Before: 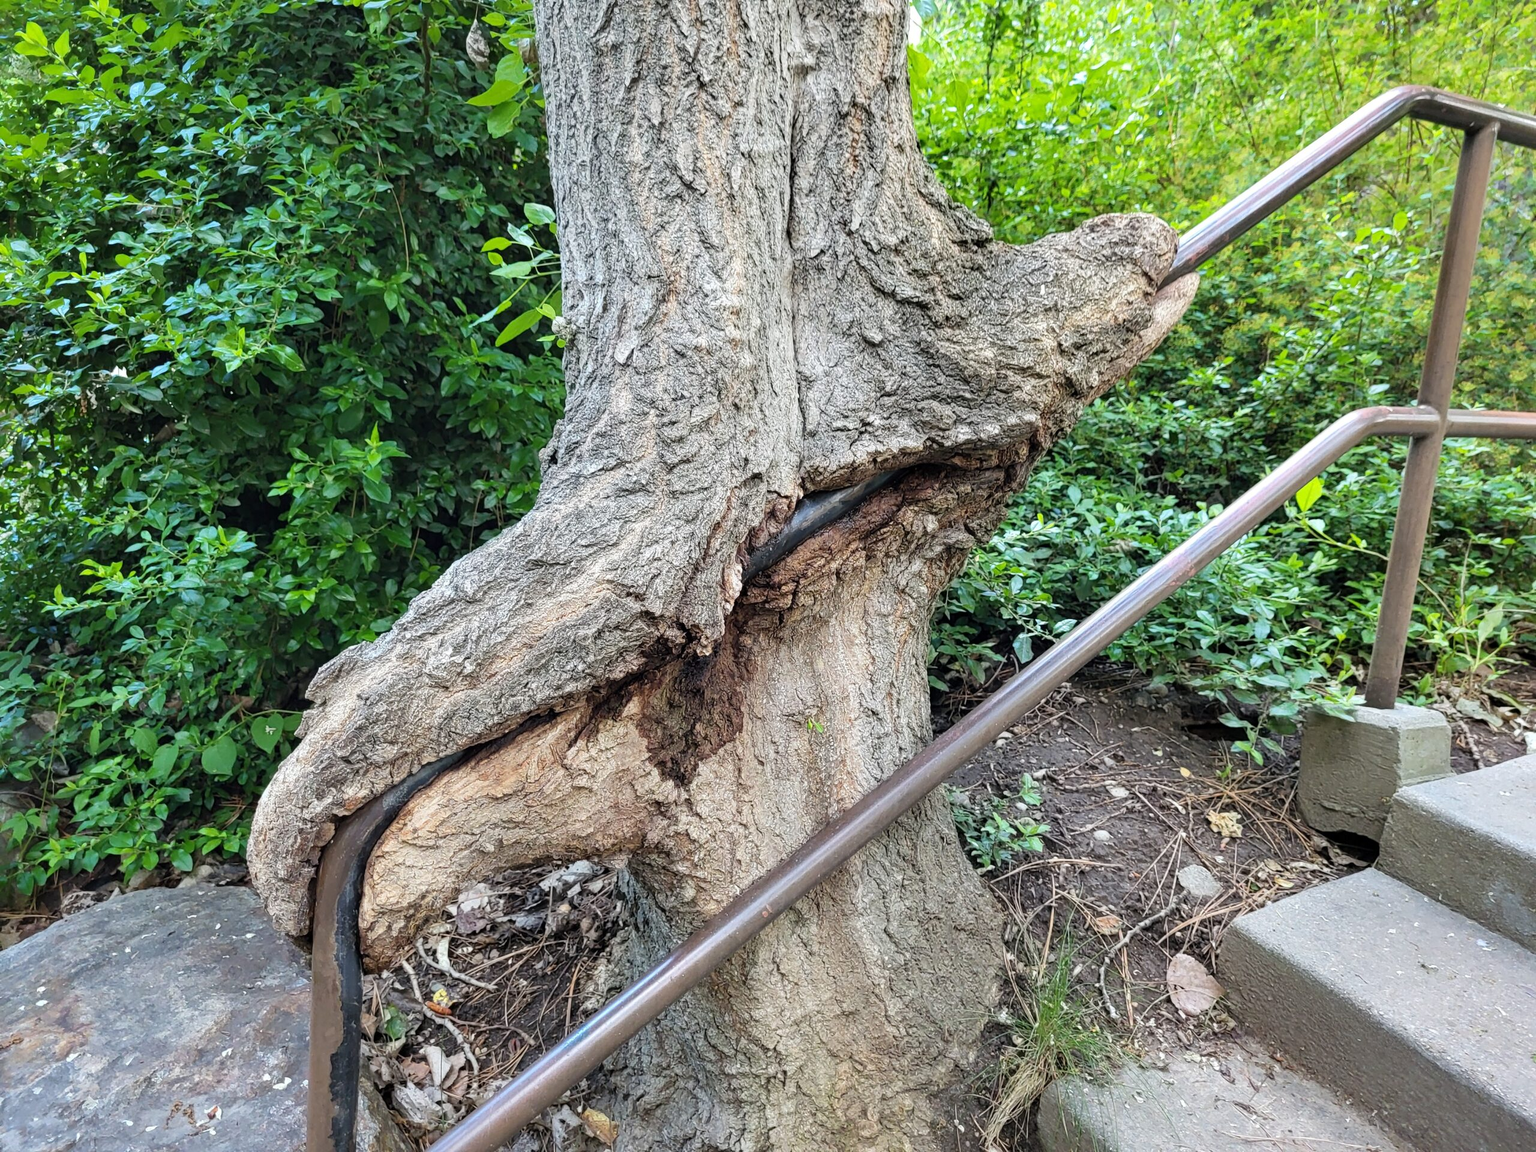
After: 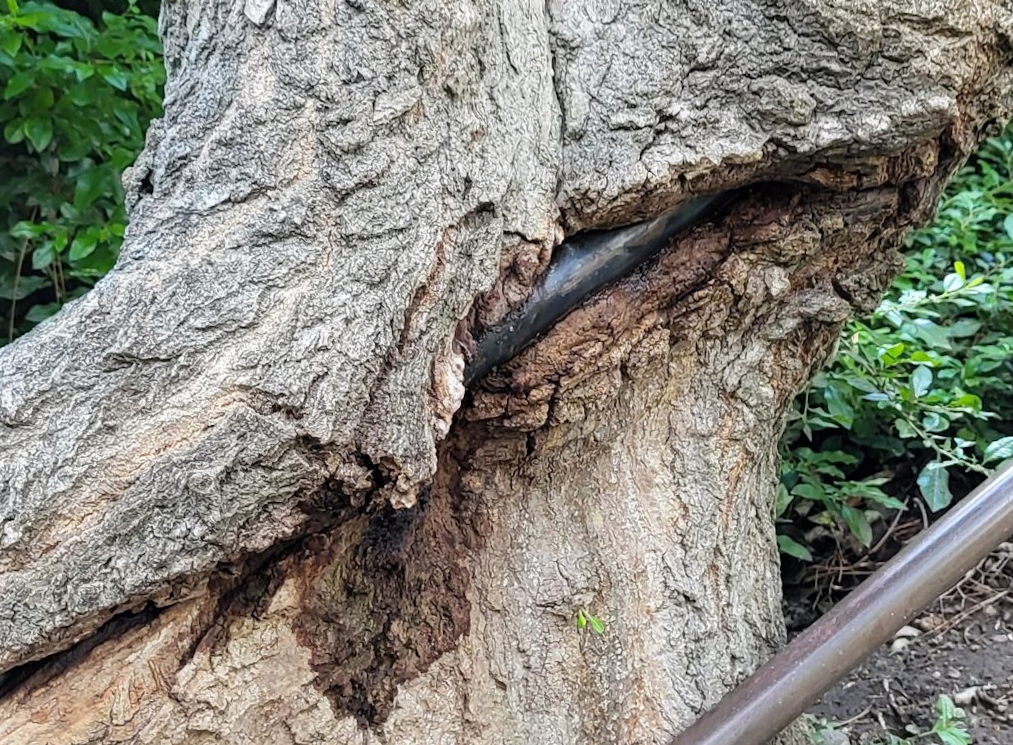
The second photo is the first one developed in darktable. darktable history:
rotate and perspective: rotation -1°, crop left 0.011, crop right 0.989, crop top 0.025, crop bottom 0.975
crop: left 30%, top 30%, right 30%, bottom 30%
